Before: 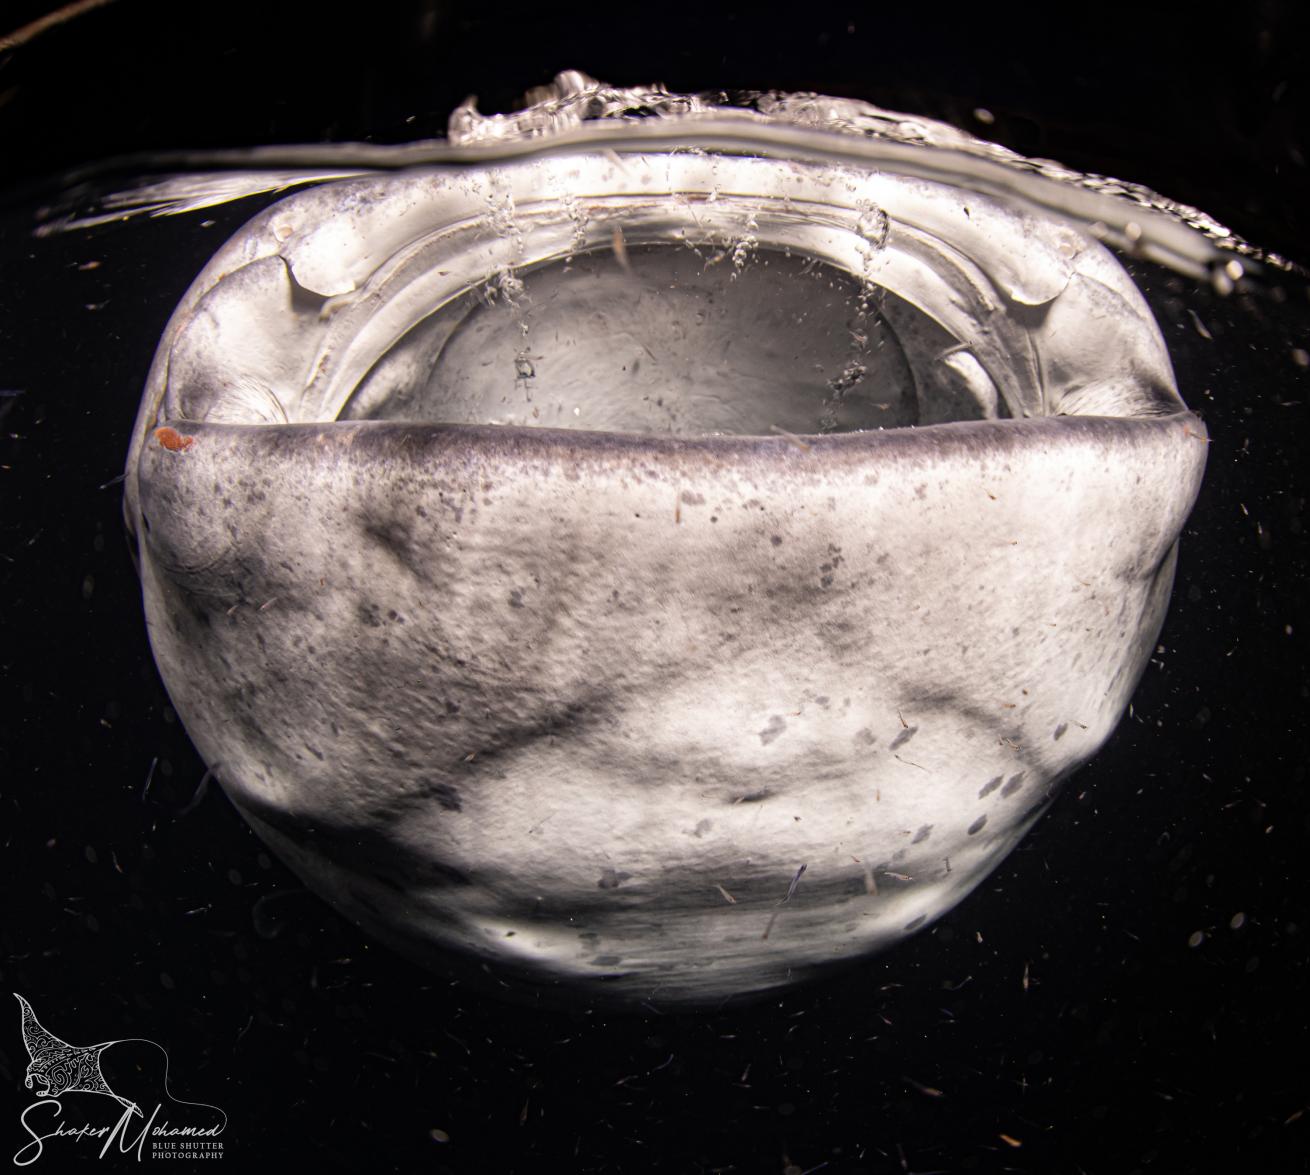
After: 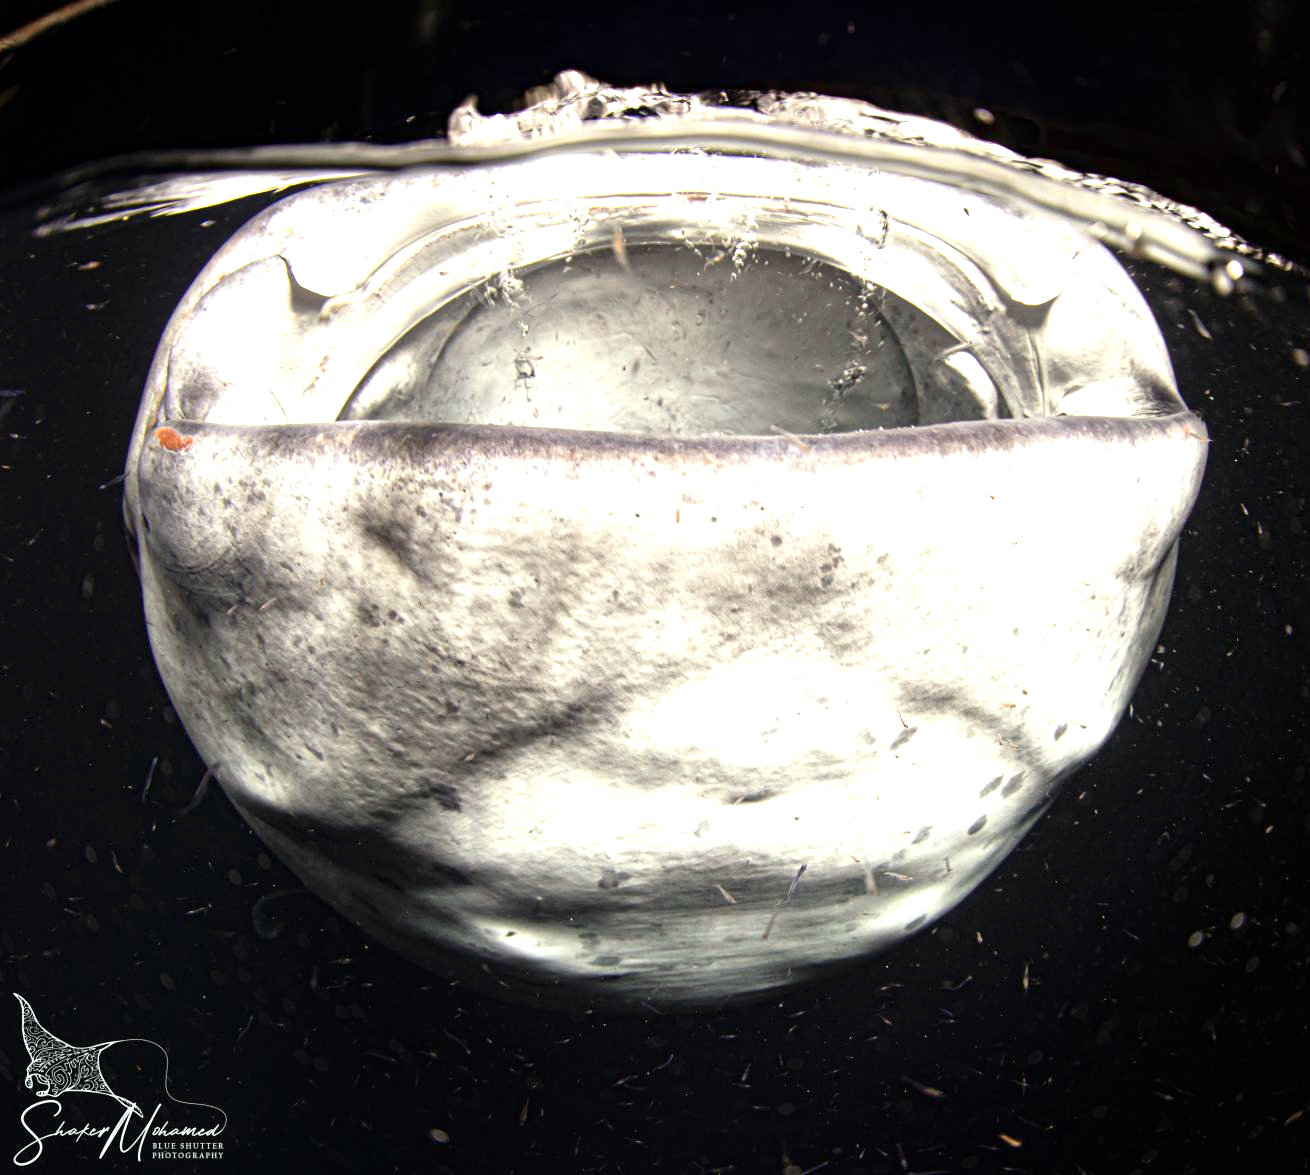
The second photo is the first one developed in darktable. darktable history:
exposure: exposure 1.089 EV, compensate highlight preservation false
color correction: highlights a* -8, highlights b* 3.1
